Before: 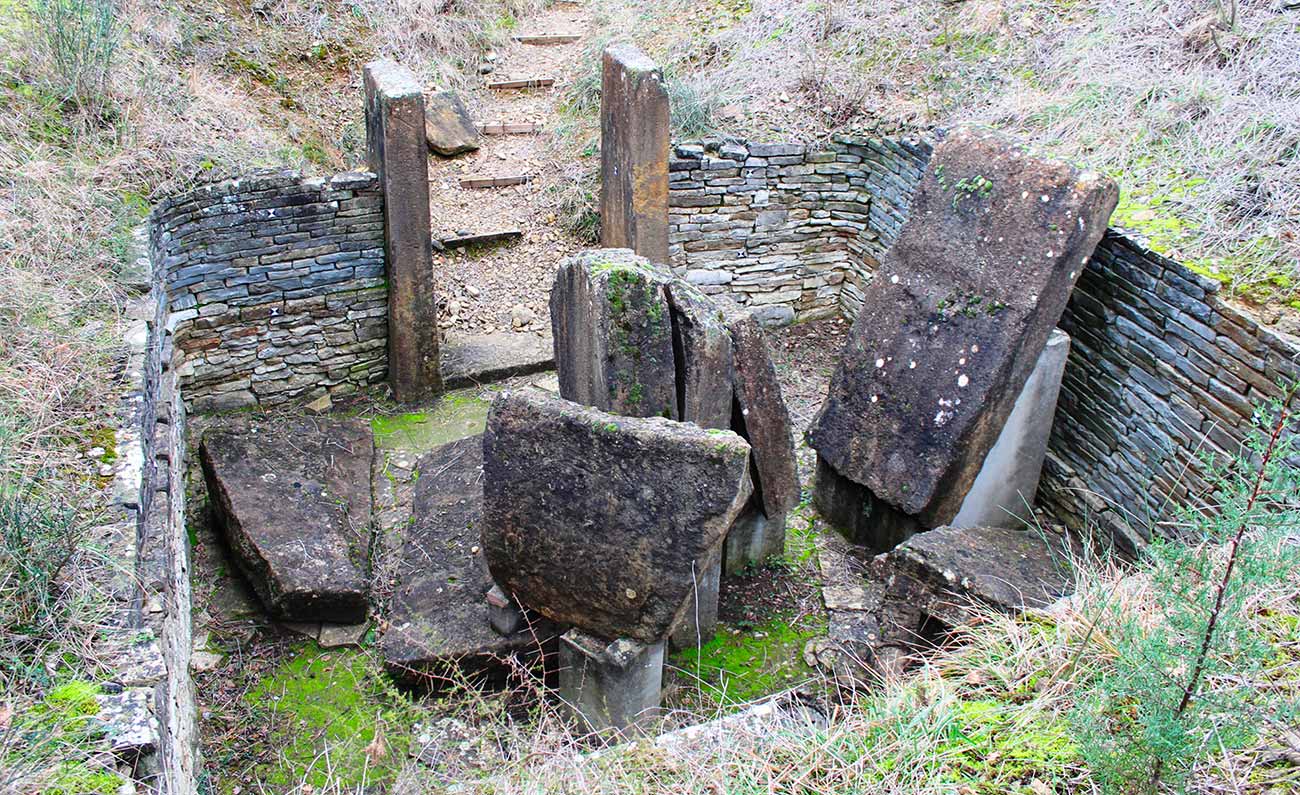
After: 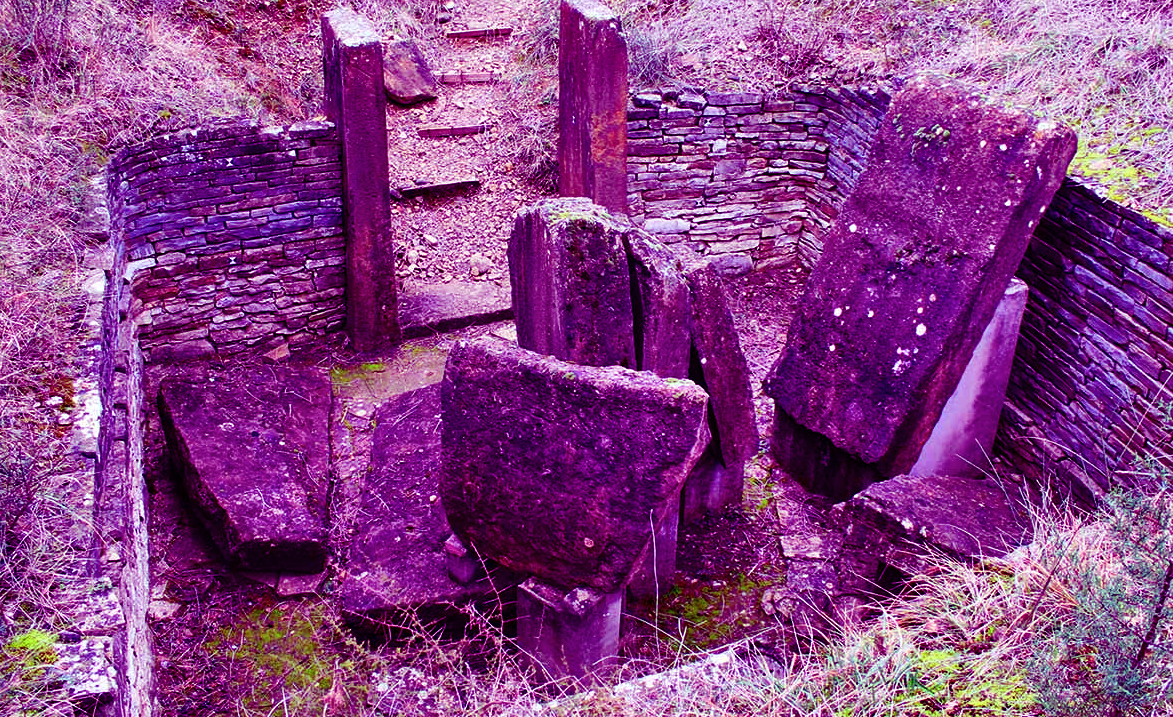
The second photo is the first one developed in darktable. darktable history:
color balance: mode lift, gamma, gain (sRGB), lift [1, 1, 0.101, 1]
shadows and highlights: soften with gaussian
crop: left 3.305%, top 6.436%, right 6.389%, bottom 3.258%
